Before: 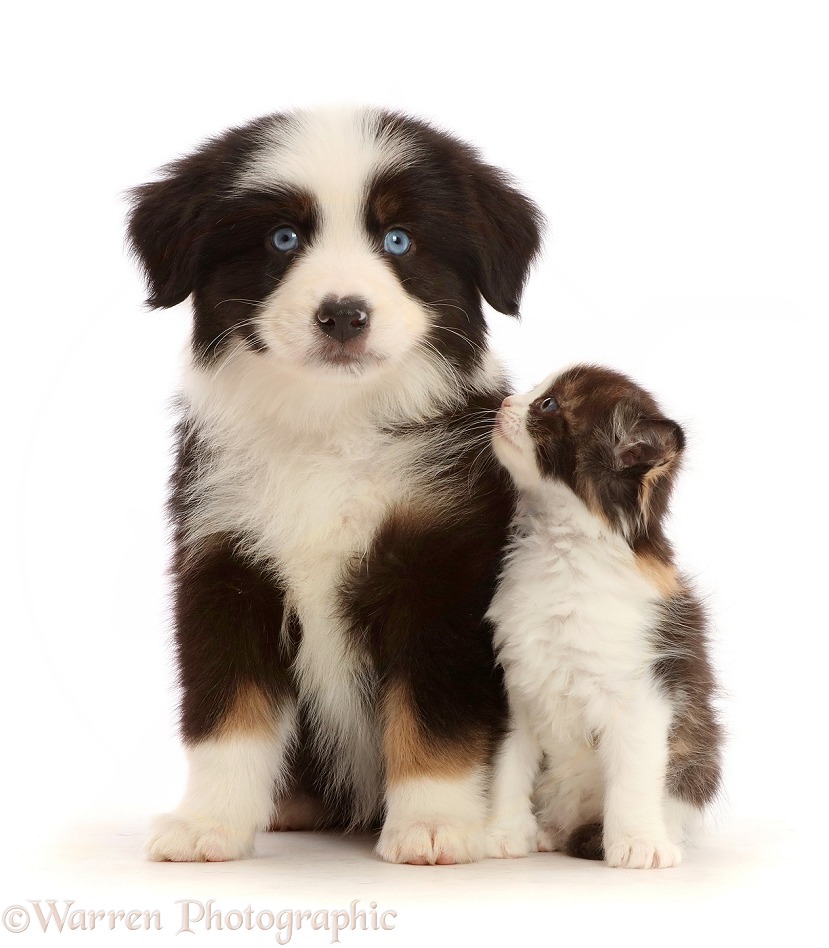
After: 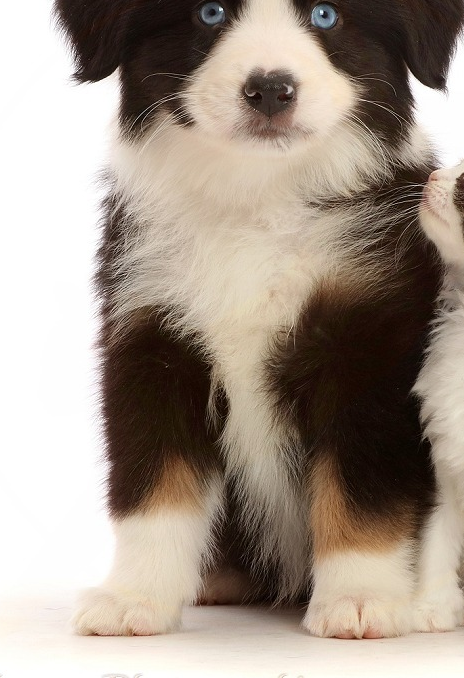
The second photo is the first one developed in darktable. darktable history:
crop: left 8.82%, top 23.86%, right 35.103%, bottom 4.567%
